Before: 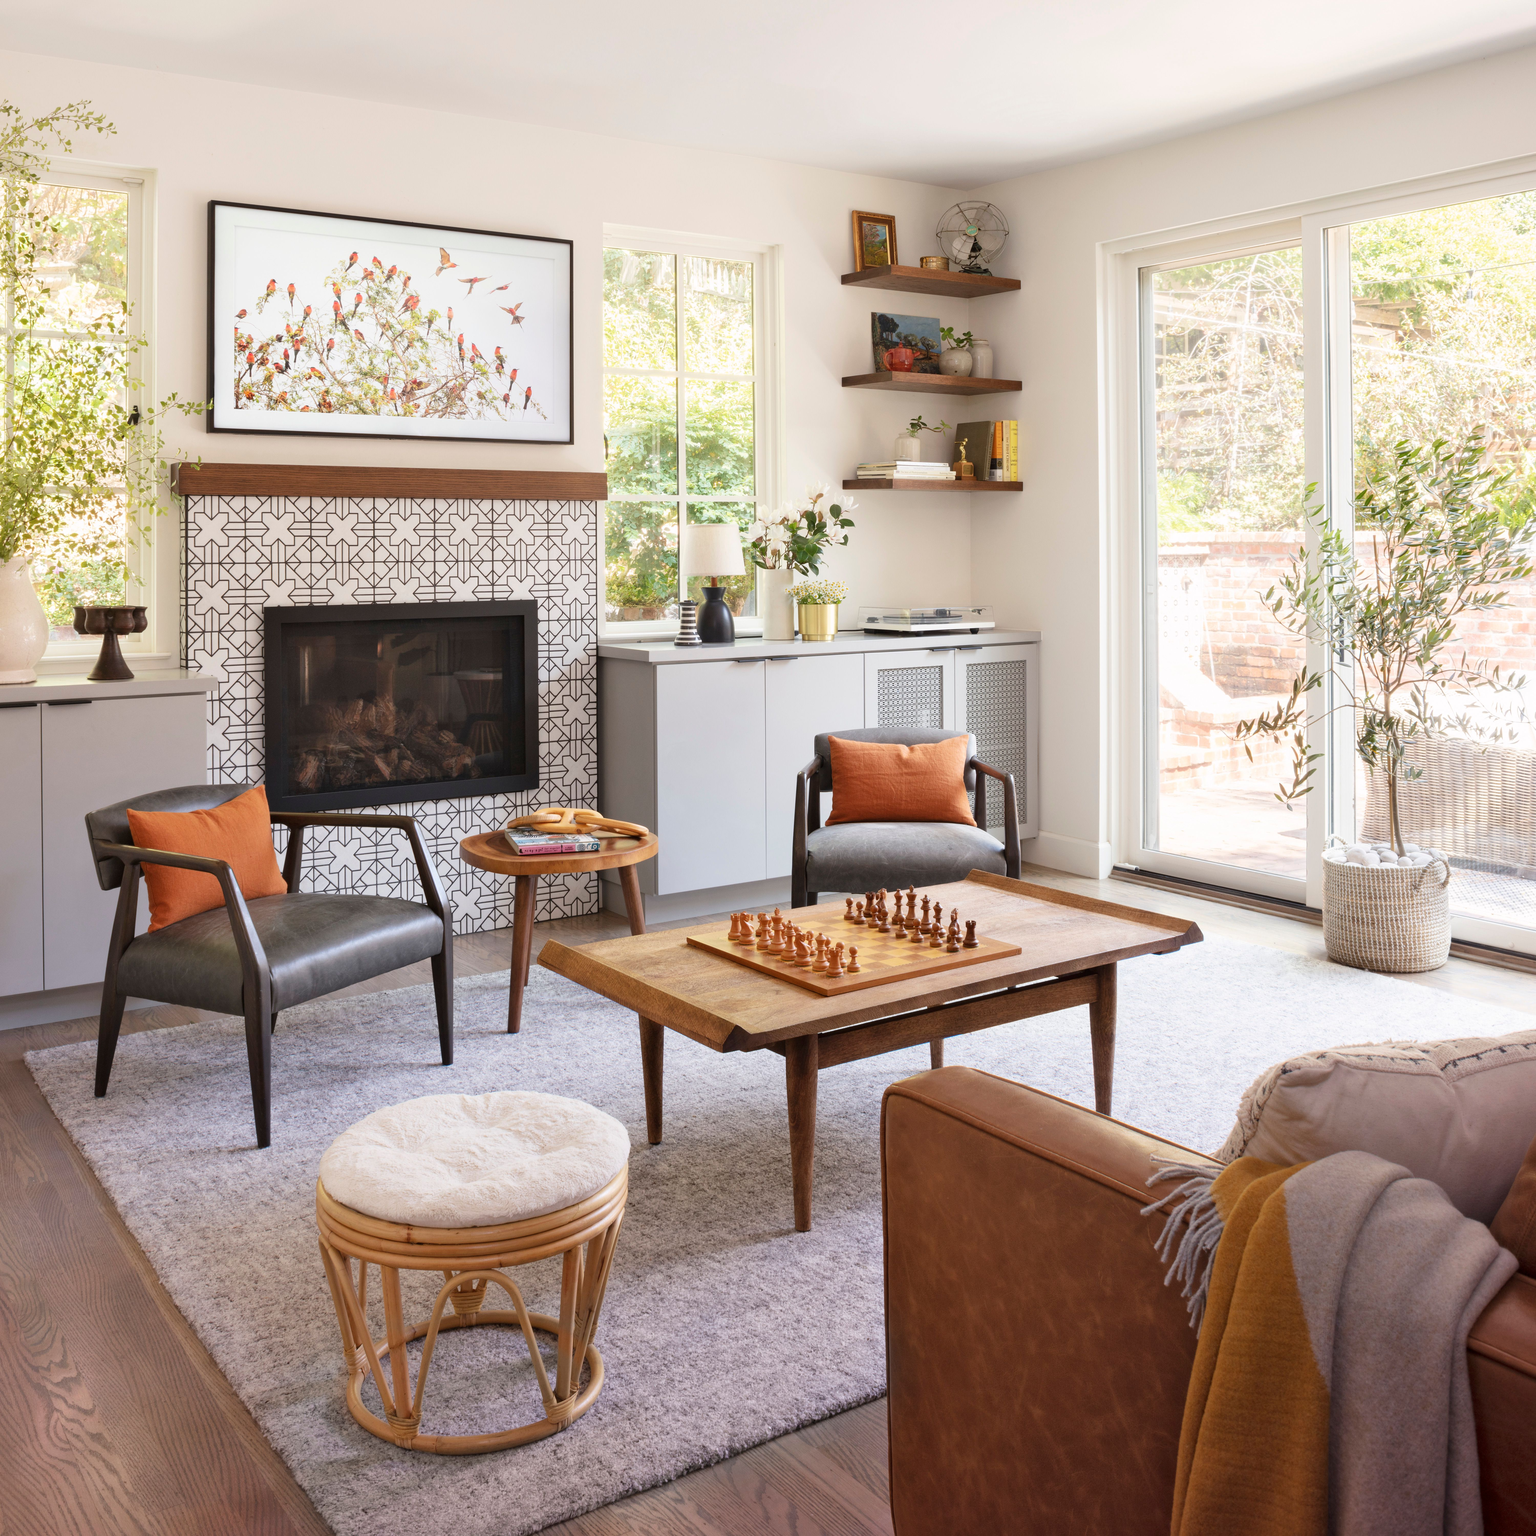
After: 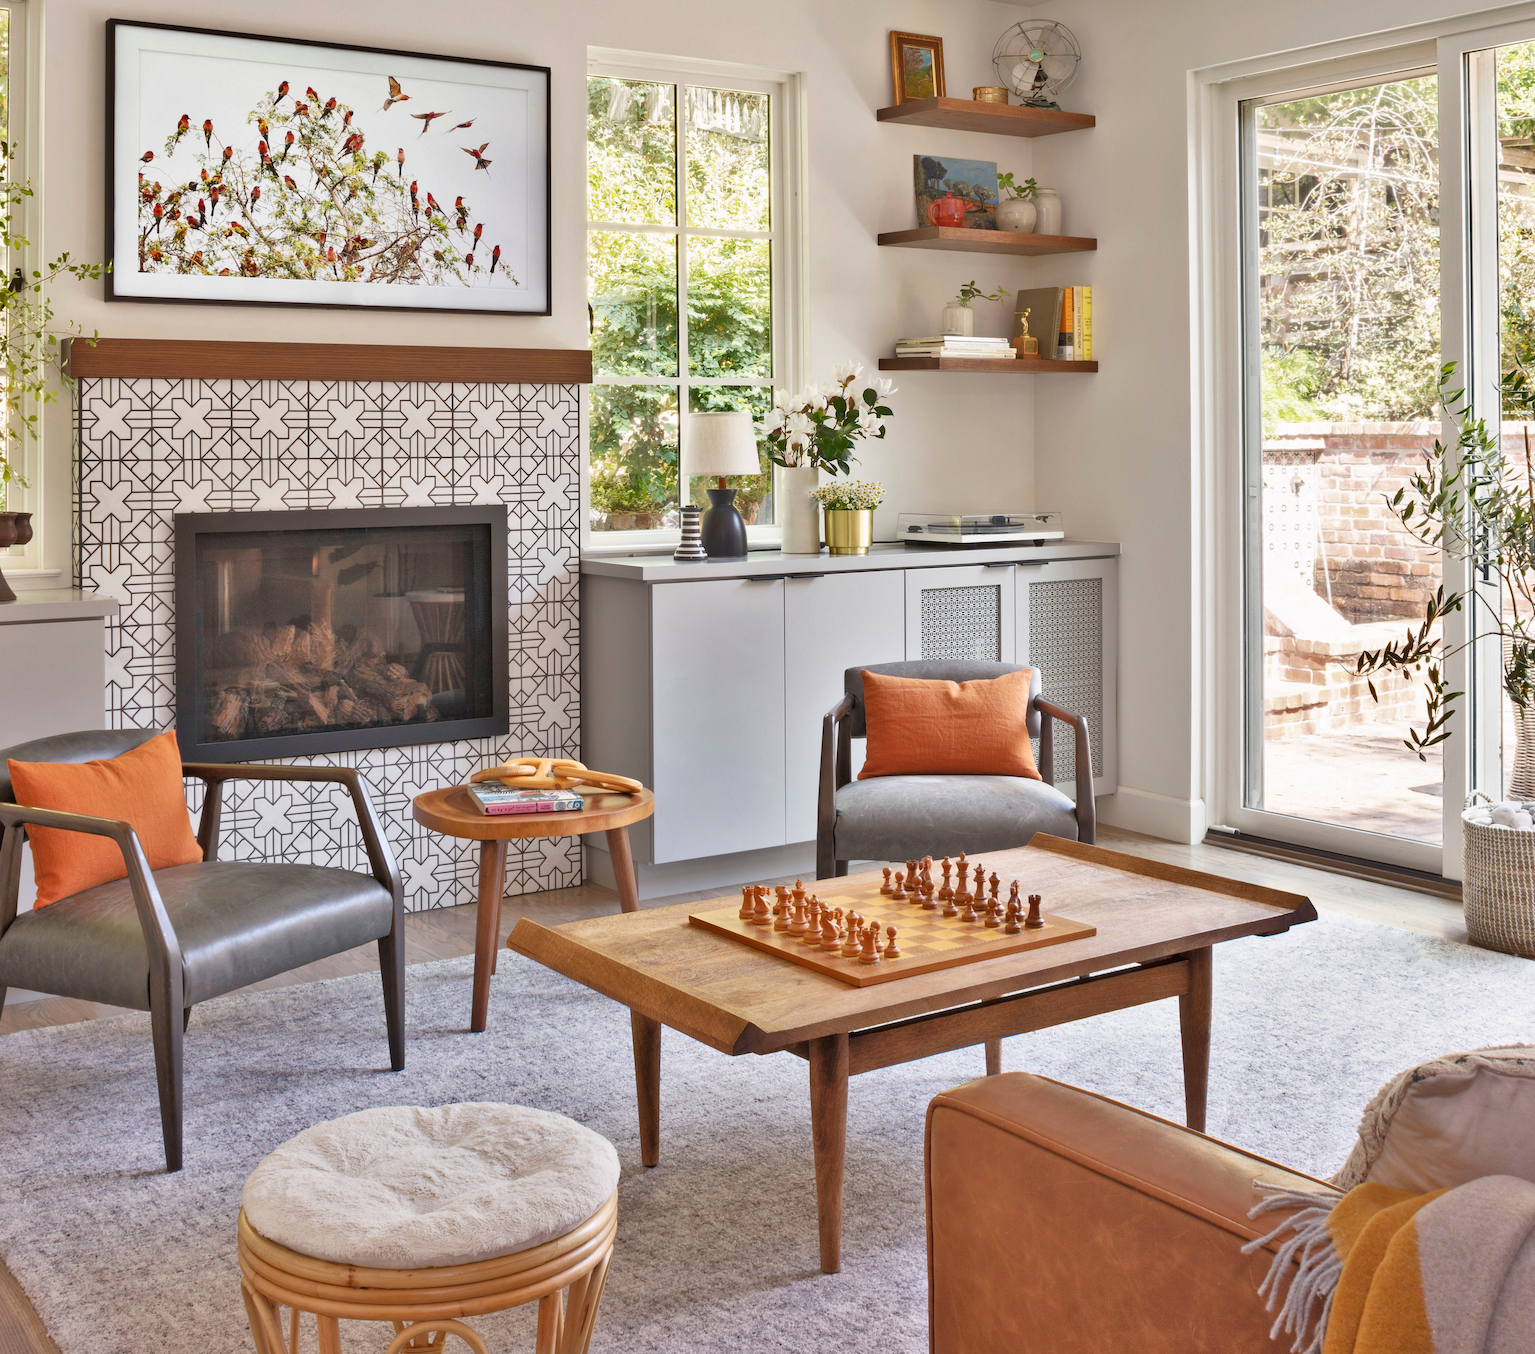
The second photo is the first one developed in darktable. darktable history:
shadows and highlights: radius 119.2, shadows 41.61, highlights -61.72, soften with gaussian
tone equalizer: -7 EV 0.16 EV, -6 EV 0.631 EV, -5 EV 1.14 EV, -4 EV 1.3 EV, -3 EV 1.15 EV, -2 EV 0.6 EV, -1 EV 0.162 EV
crop: left 7.869%, top 12.077%, right 9.932%, bottom 15.444%
